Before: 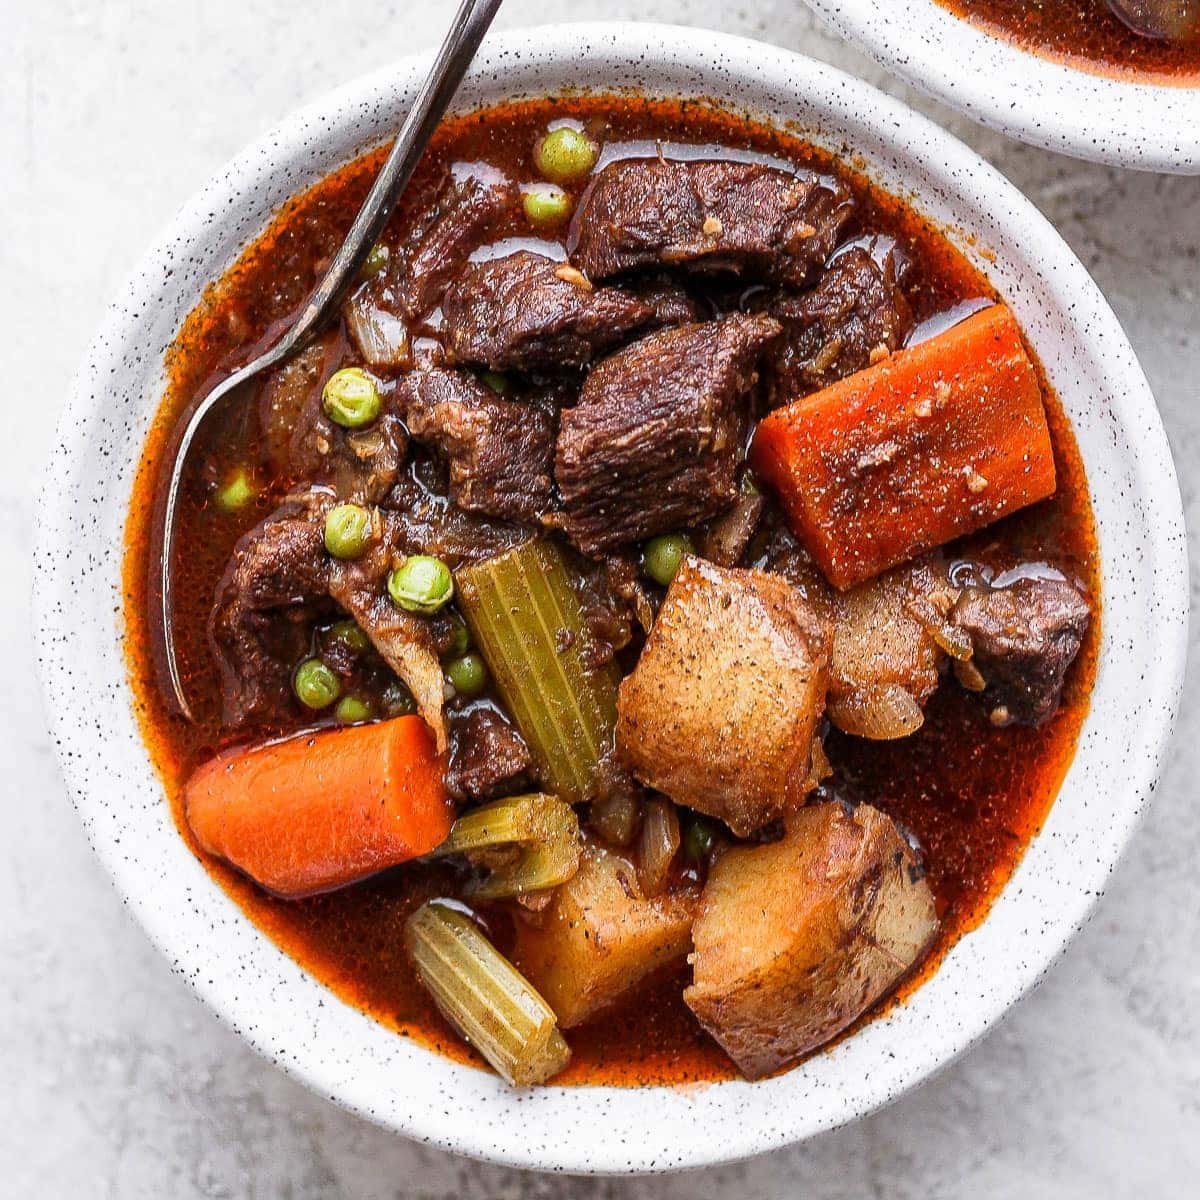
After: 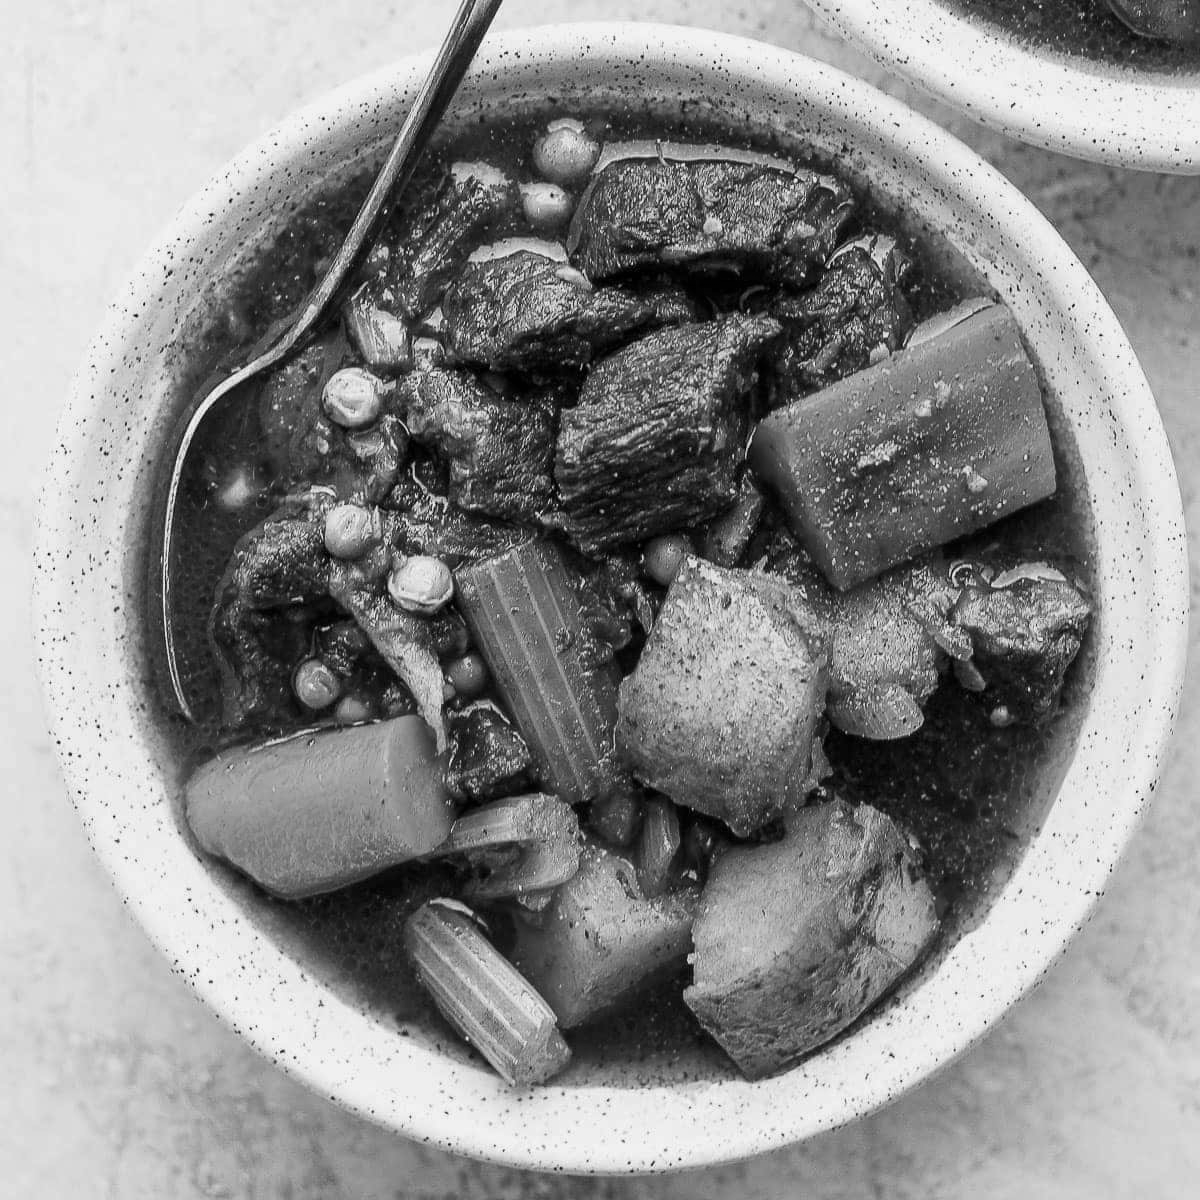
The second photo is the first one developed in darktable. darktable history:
color contrast: green-magenta contrast 0, blue-yellow contrast 0
monochrome: a 14.95, b -89.96
exposure: compensate exposure bias true, compensate highlight preservation false
